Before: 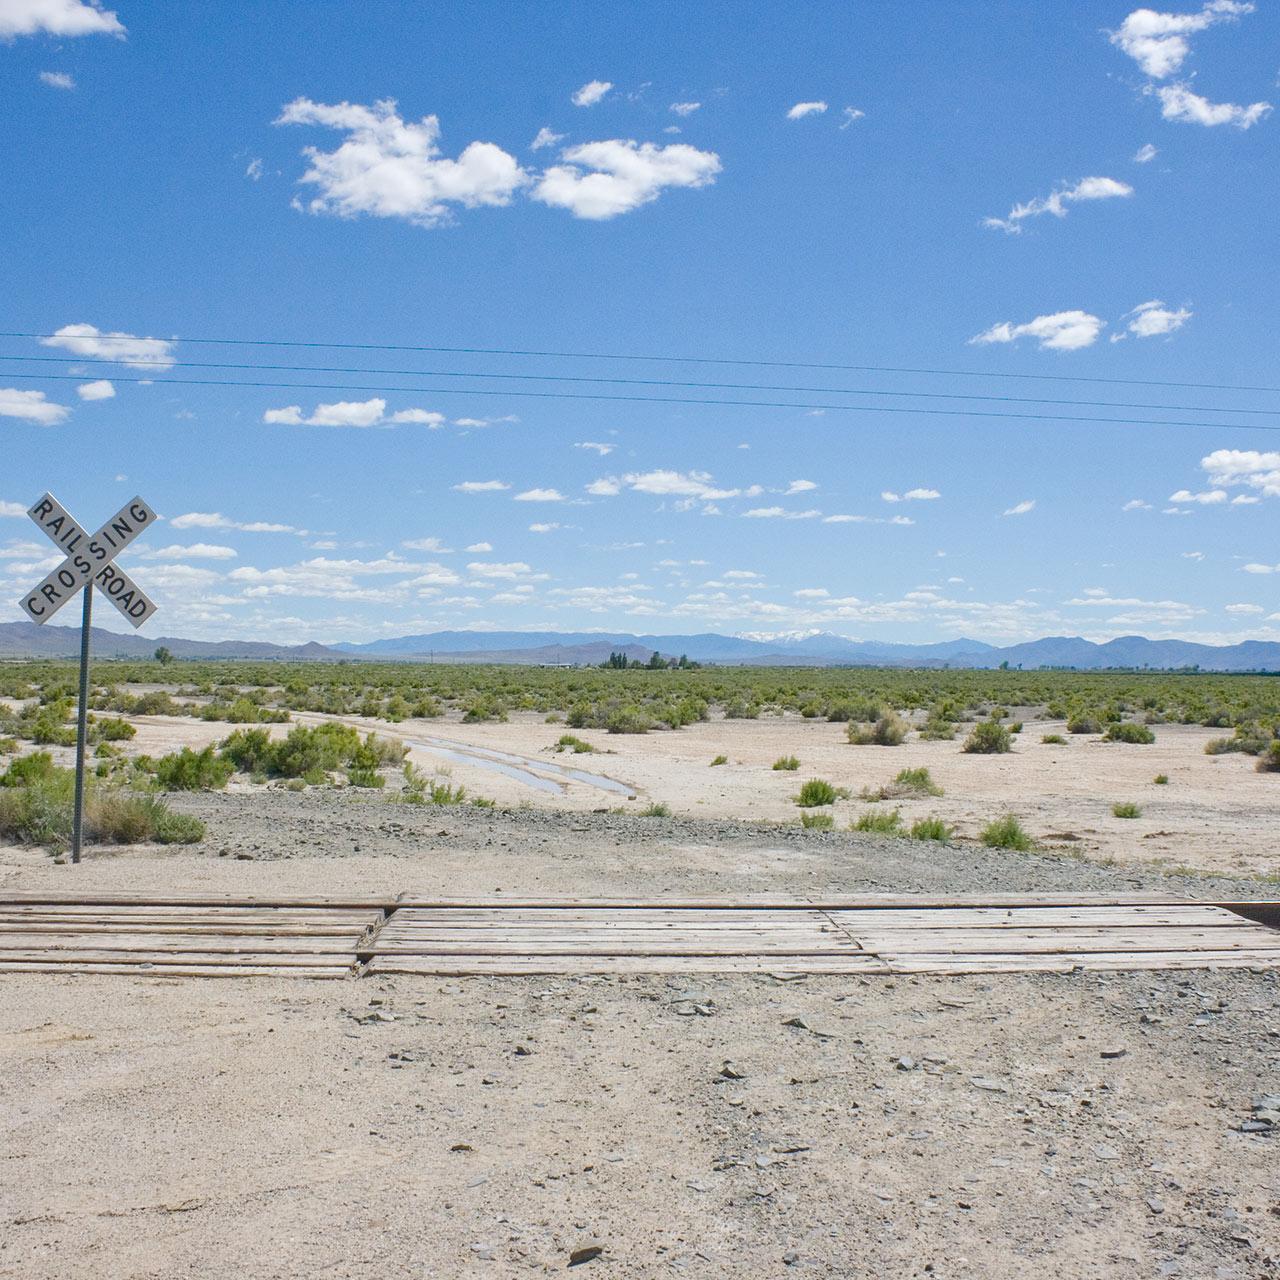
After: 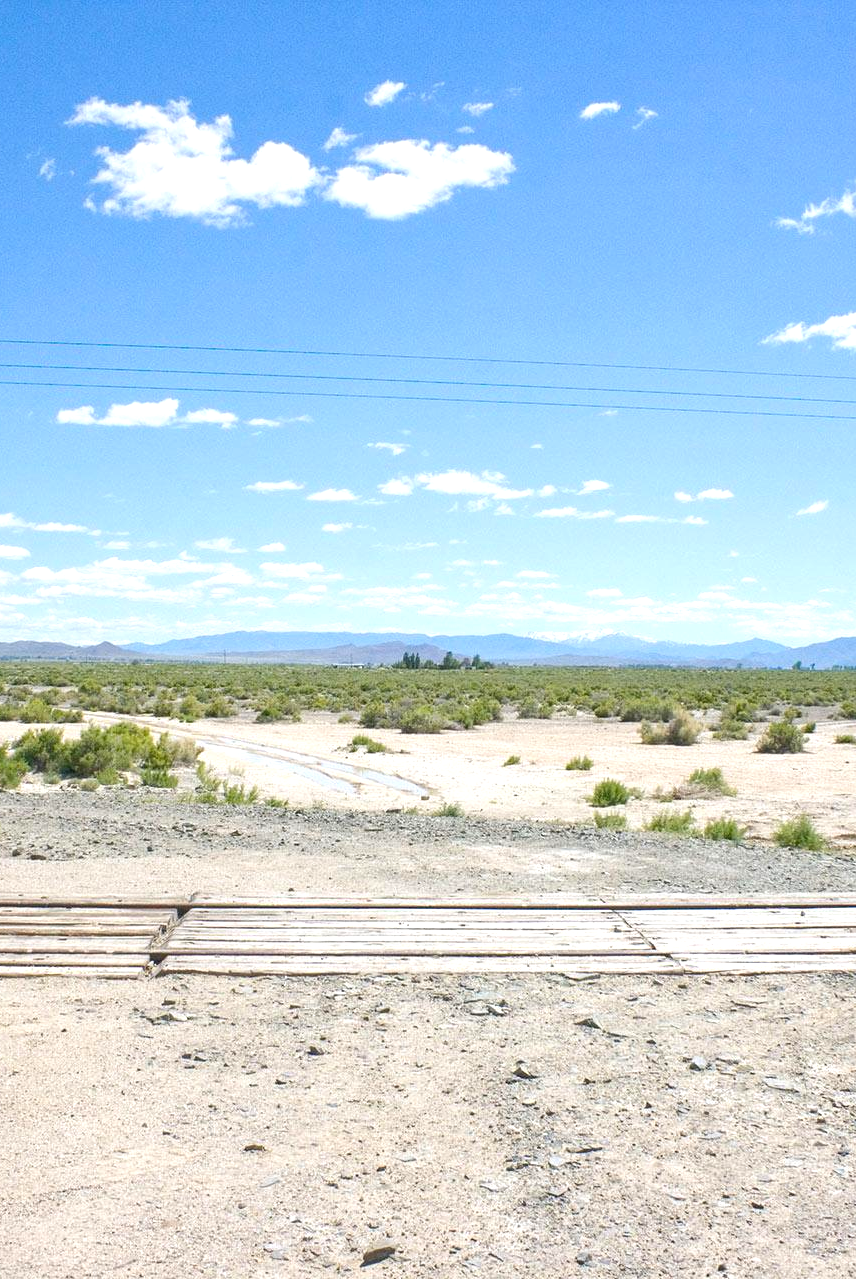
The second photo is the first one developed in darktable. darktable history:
exposure: black level correction 0, exposure 0.691 EV, compensate exposure bias true, compensate highlight preservation false
crop and rotate: left 16.232%, right 16.89%
